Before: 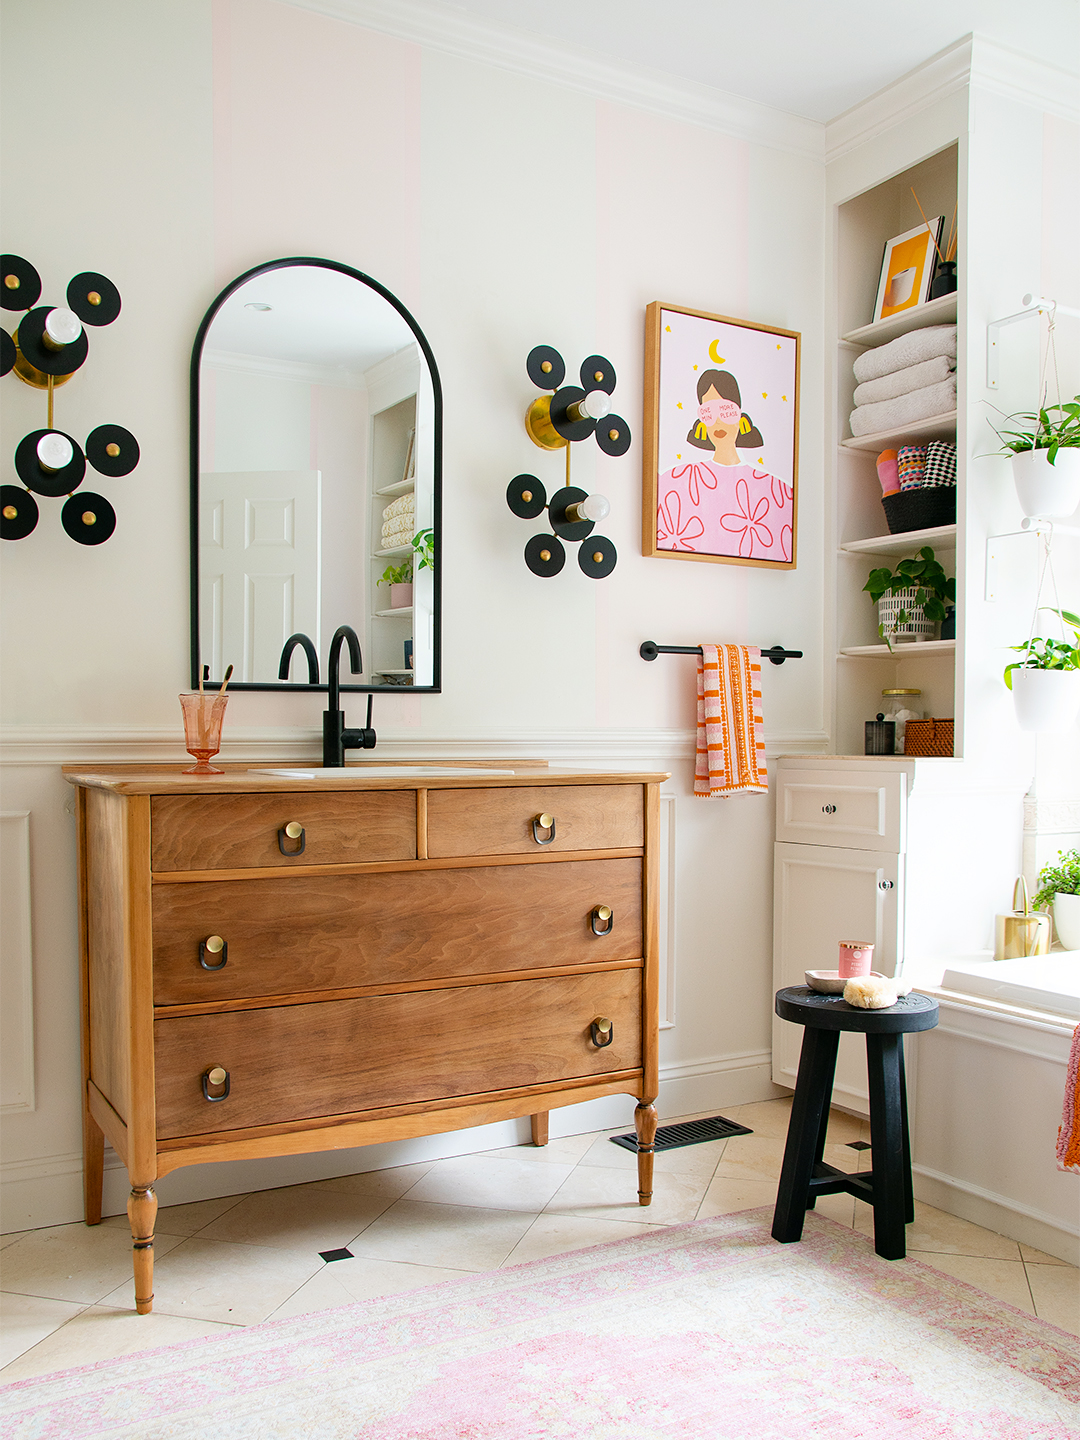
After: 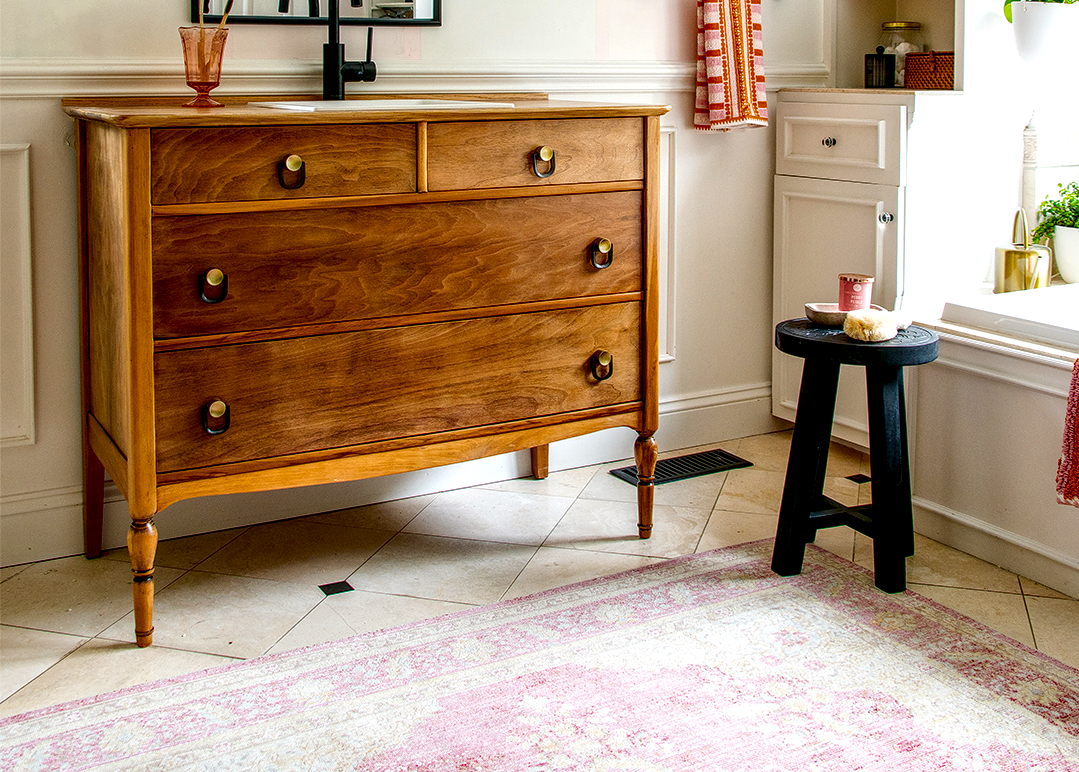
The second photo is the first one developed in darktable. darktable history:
local contrast: highlights 12%, shadows 40%, detail 183%, midtone range 0.466
contrast brightness saturation: contrast 0.066, brightness -0.132, saturation 0.059
color balance rgb: power › chroma 0.245%, power › hue 61.44°, perceptual saturation grading › global saturation 19.898%, global vibrance 14.918%
crop and rotate: top 46.328%, right 0.073%
